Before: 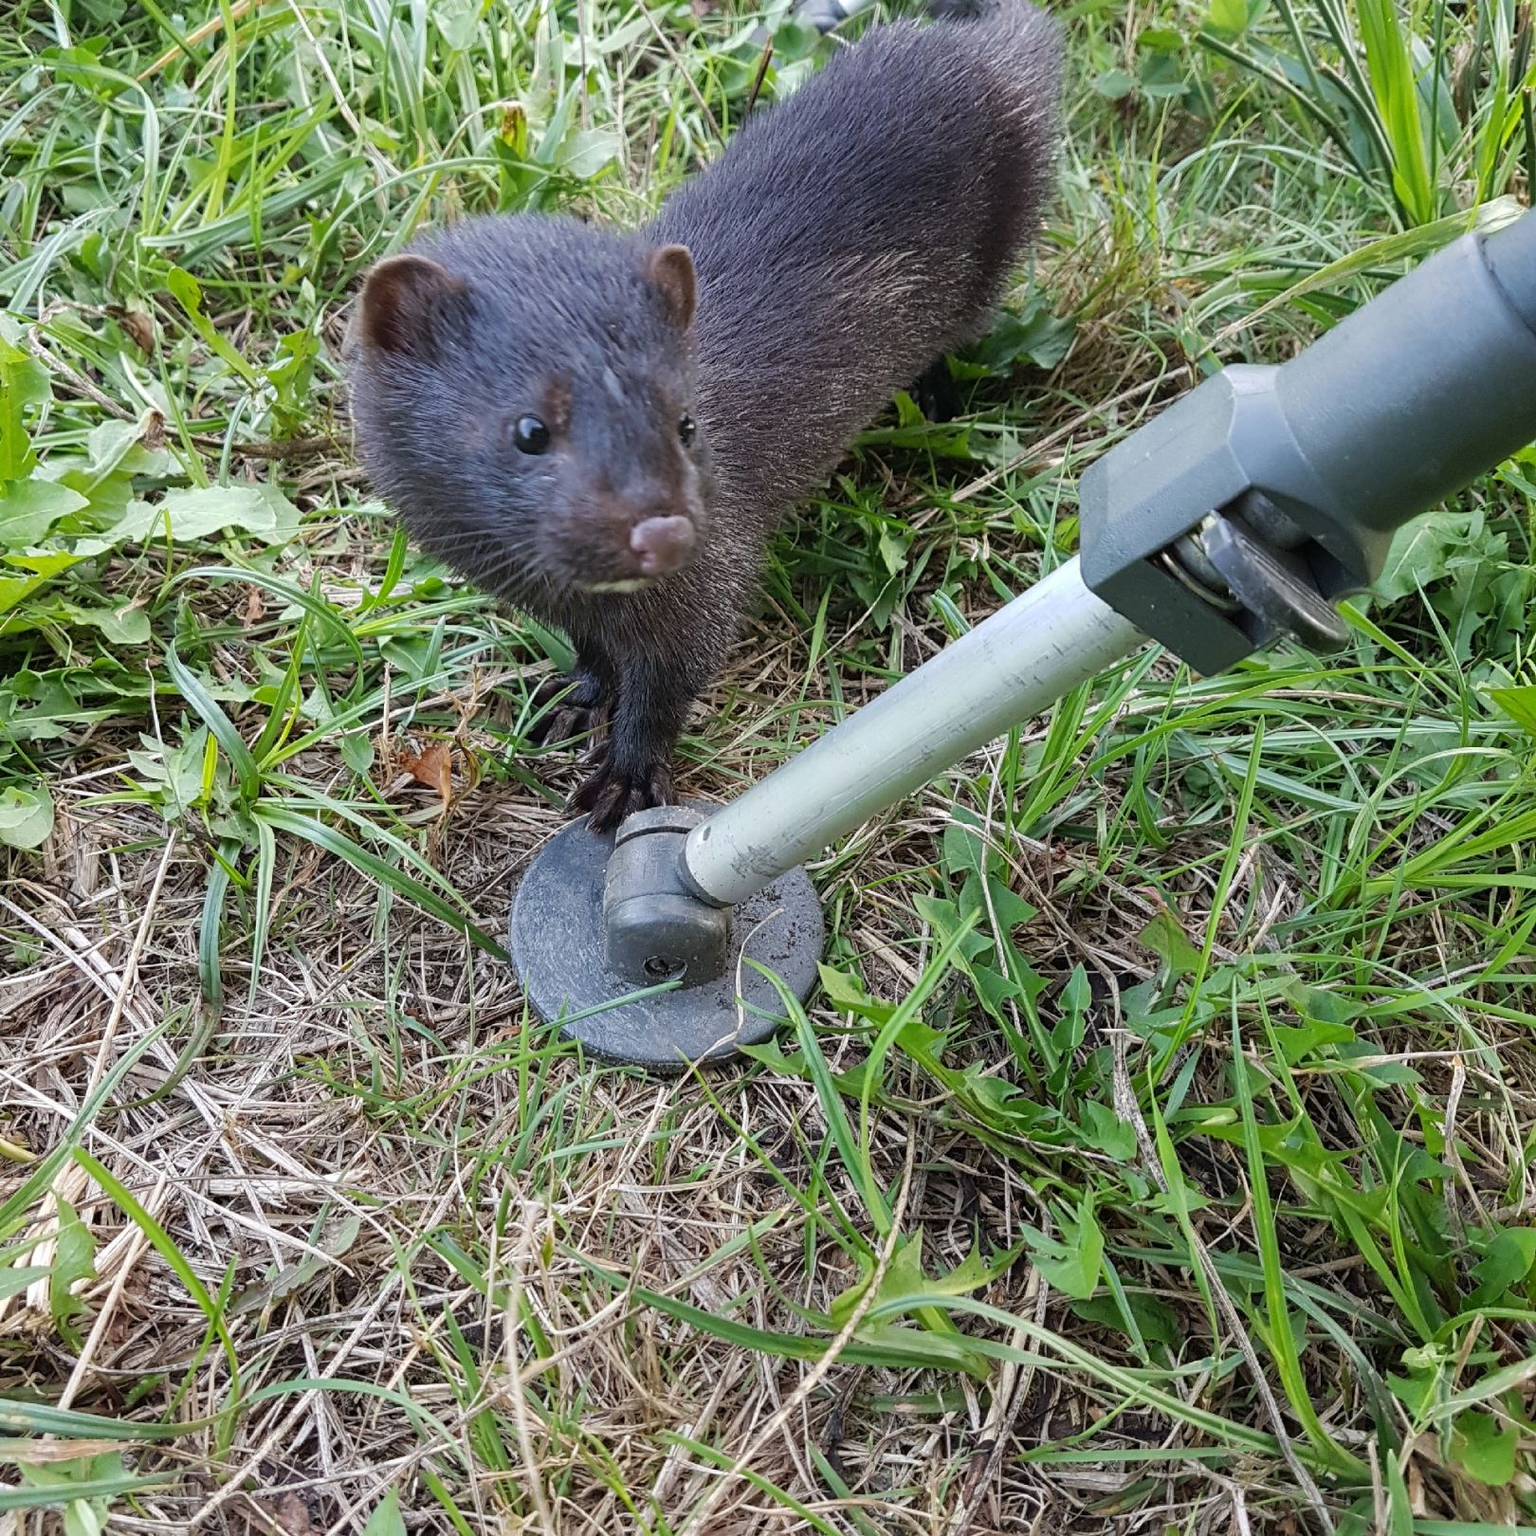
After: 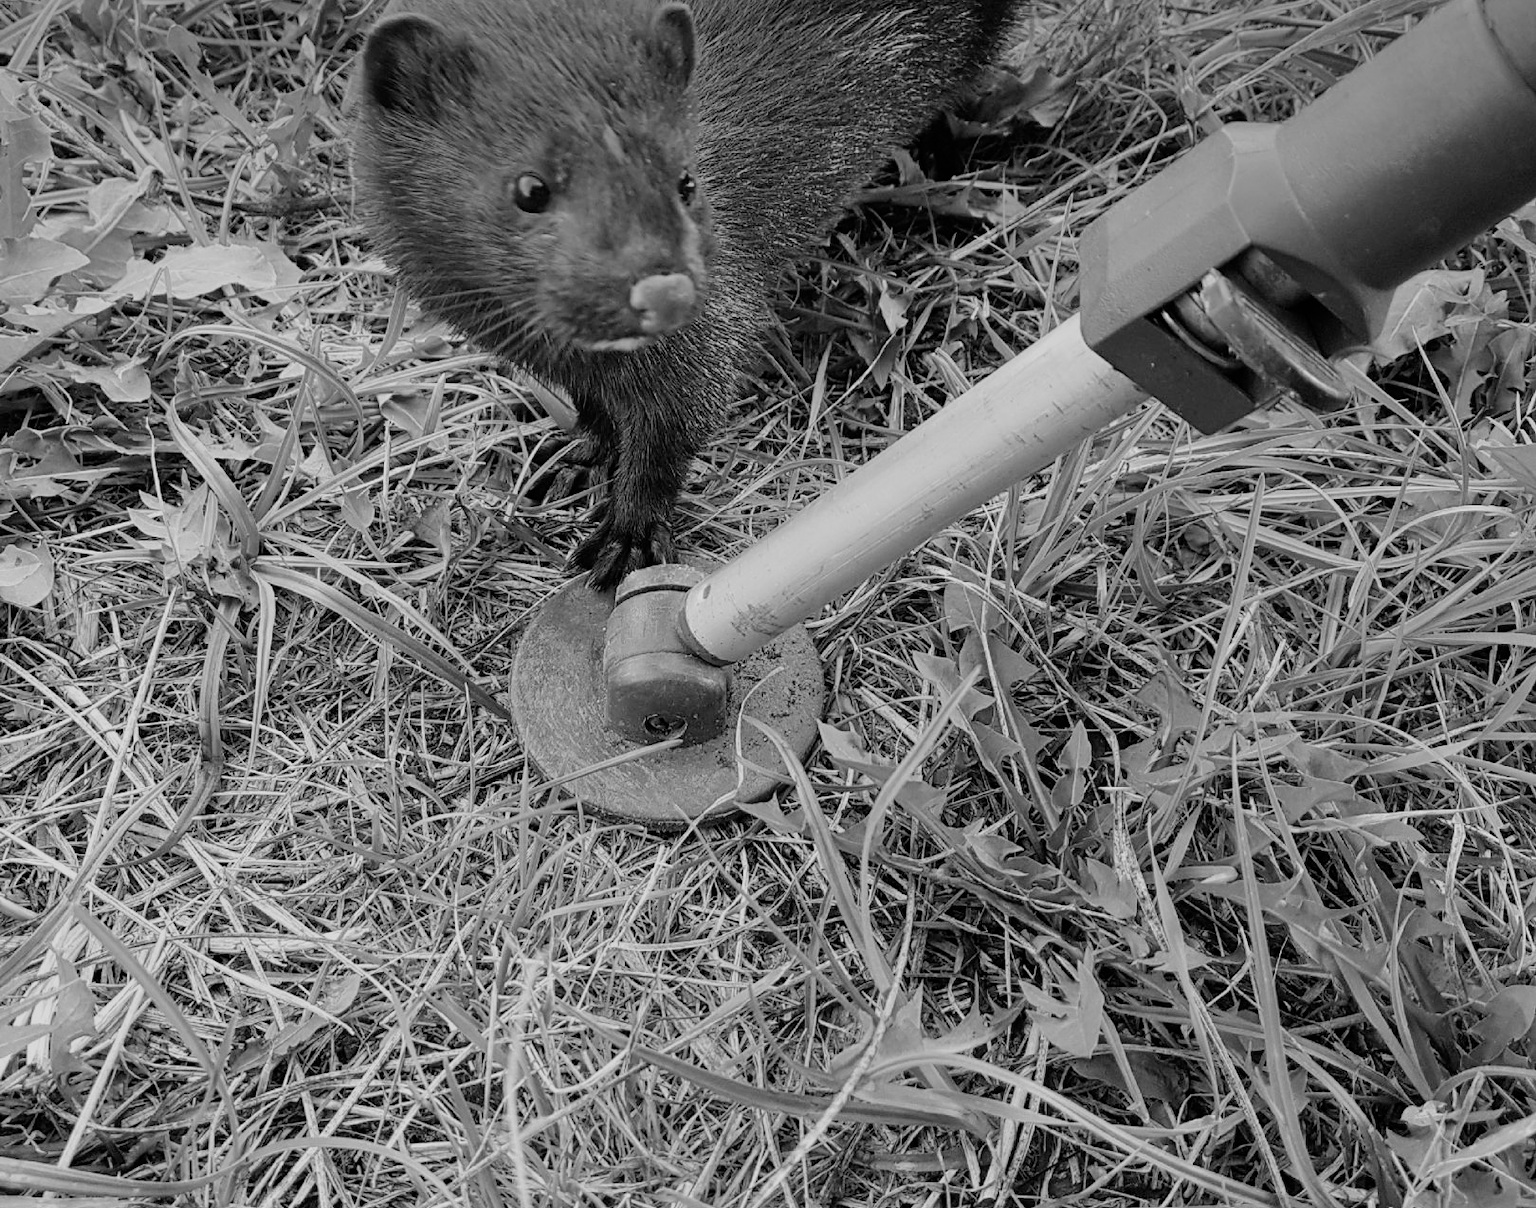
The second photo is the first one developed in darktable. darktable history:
monochrome: on, module defaults
velvia: strength 10%
shadows and highlights: soften with gaussian
filmic rgb: hardness 4.17
graduated density: density 2.02 EV, hardness 44%, rotation 0.374°, offset 8.21, hue 208.8°, saturation 97%
crop and rotate: top 15.774%, bottom 5.506%
